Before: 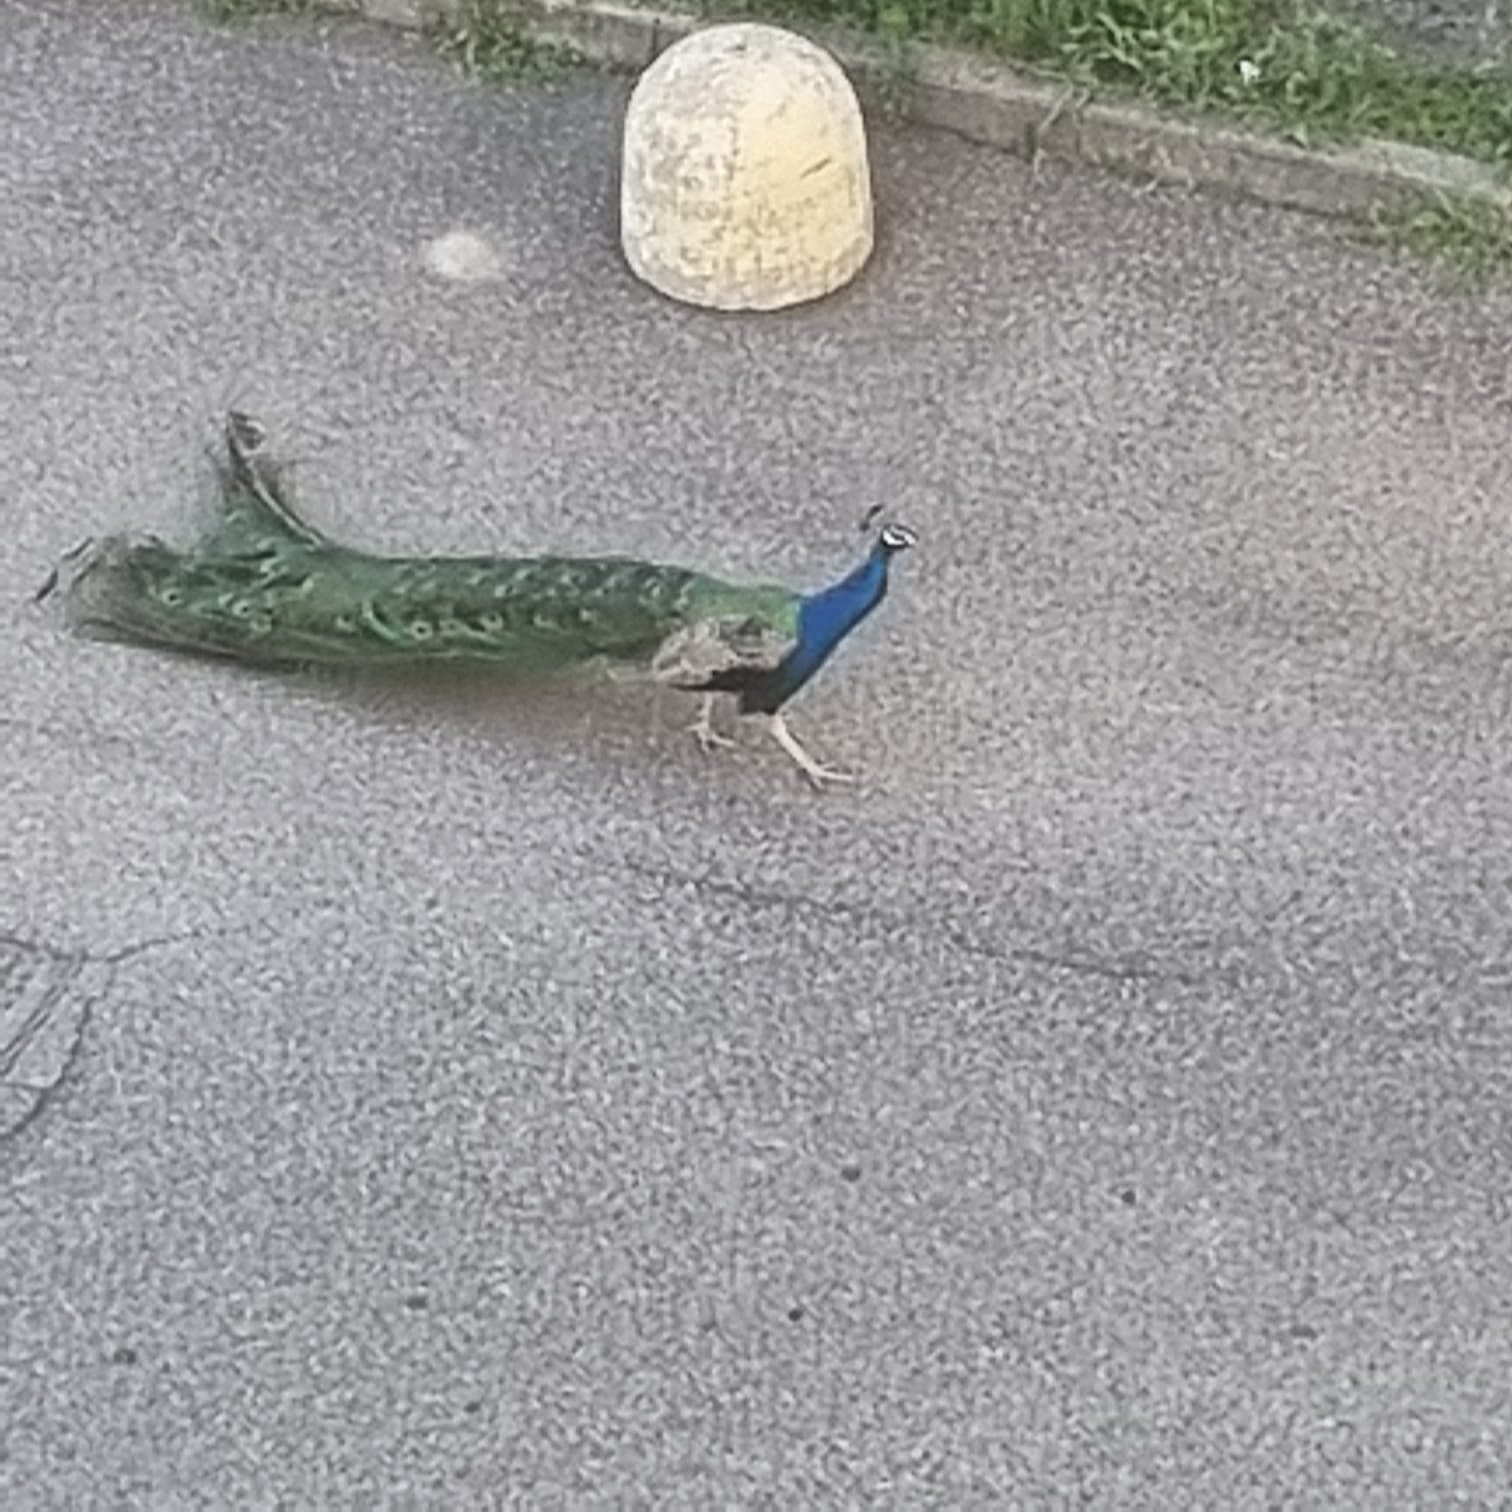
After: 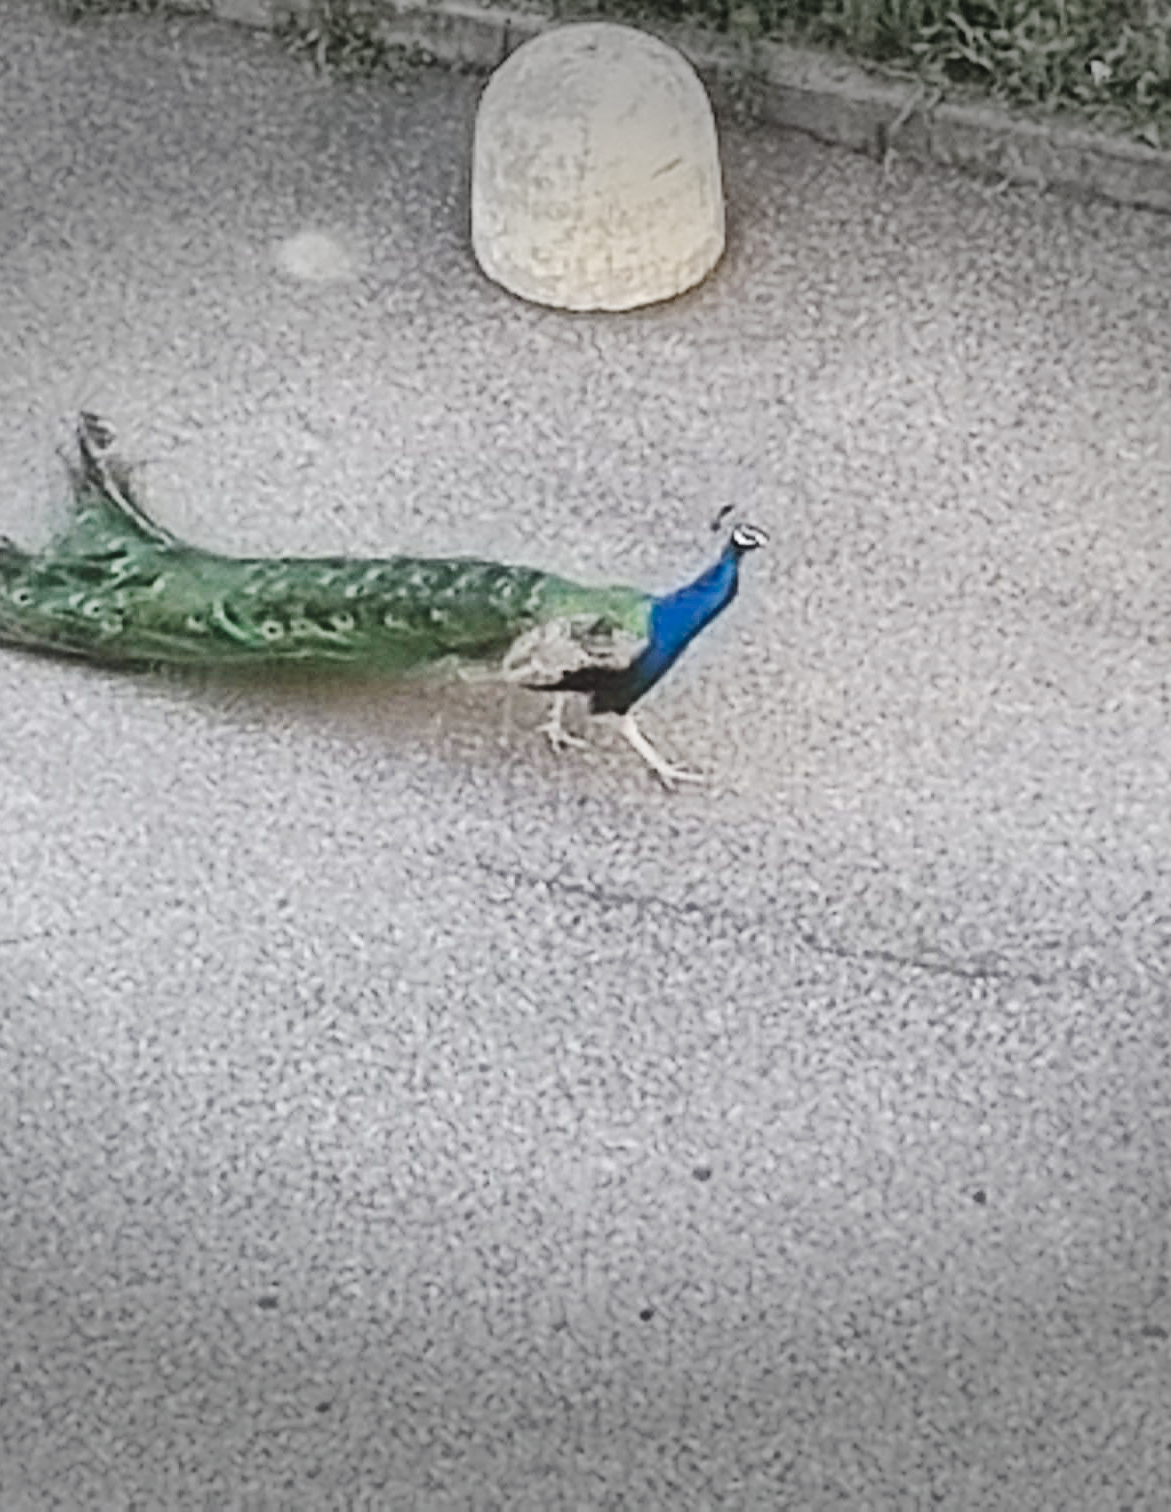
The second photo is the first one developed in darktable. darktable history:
tone curve: curves: ch0 [(0, 0) (0.003, 0.018) (0.011, 0.021) (0.025, 0.028) (0.044, 0.039) (0.069, 0.05) (0.1, 0.06) (0.136, 0.081) (0.177, 0.117) (0.224, 0.161) (0.277, 0.226) (0.335, 0.315) (0.399, 0.421) (0.468, 0.53) (0.543, 0.627) (0.623, 0.726) (0.709, 0.789) (0.801, 0.859) (0.898, 0.924) (1, 1)], preserve colors none
vignetting: fall-off start 79.43%, saturation -0.649, width/height ratio 1.327, unbound false
crop: left 9.88%, right 12.664%
